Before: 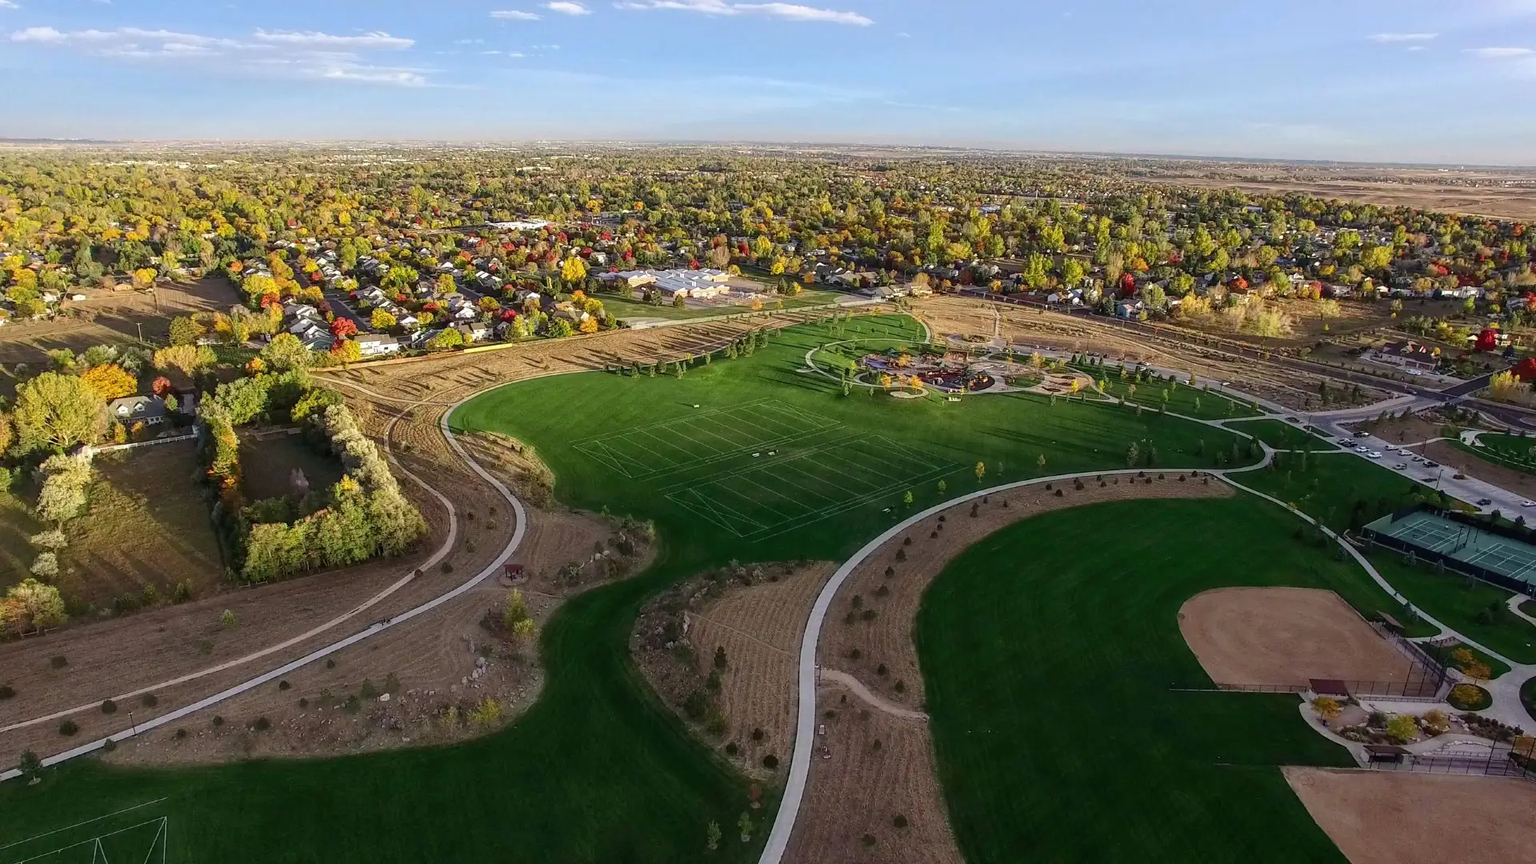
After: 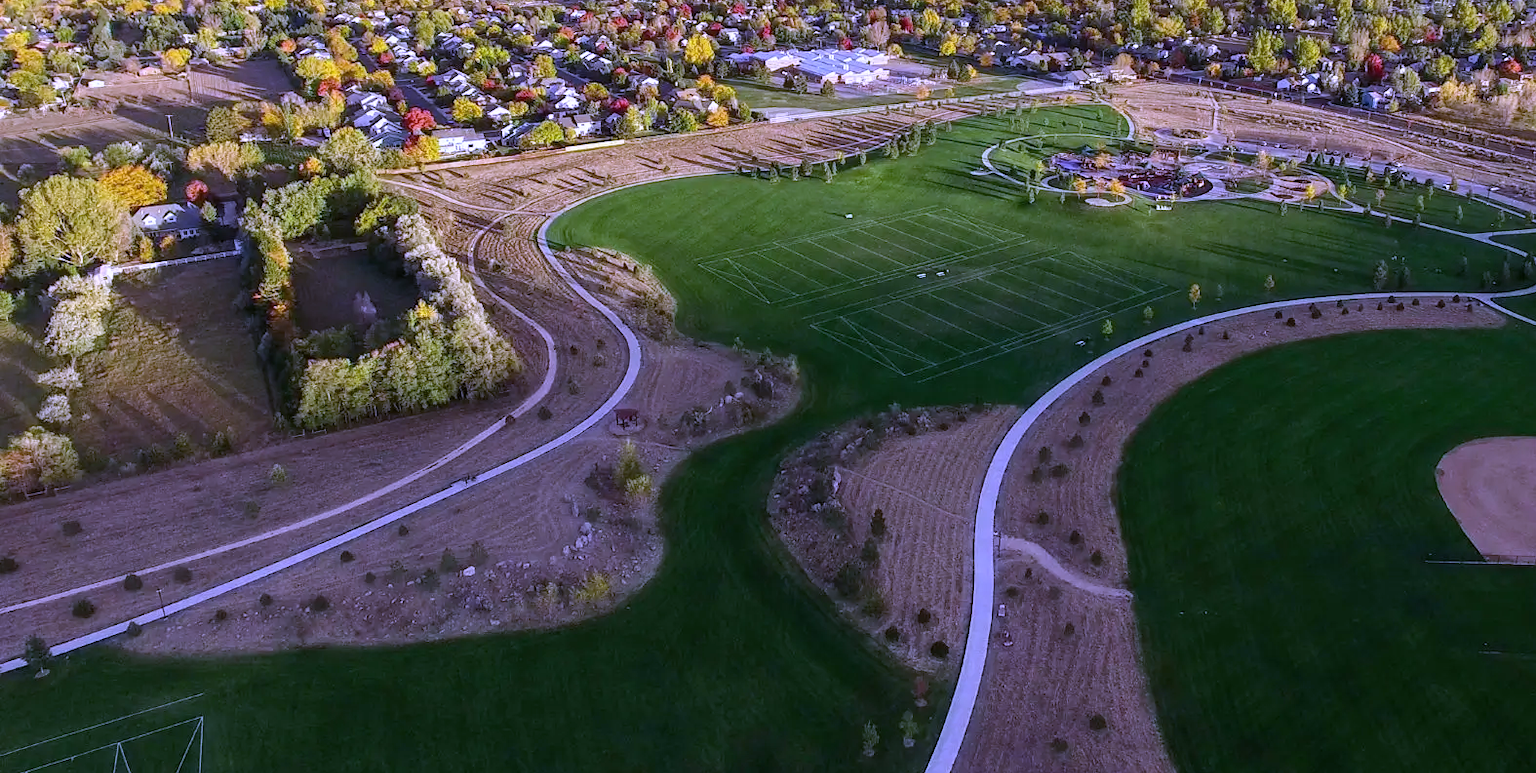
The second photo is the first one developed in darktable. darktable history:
crop: top 26.531%, right 17.959%
white balance: red 0.98, blue 1.61
